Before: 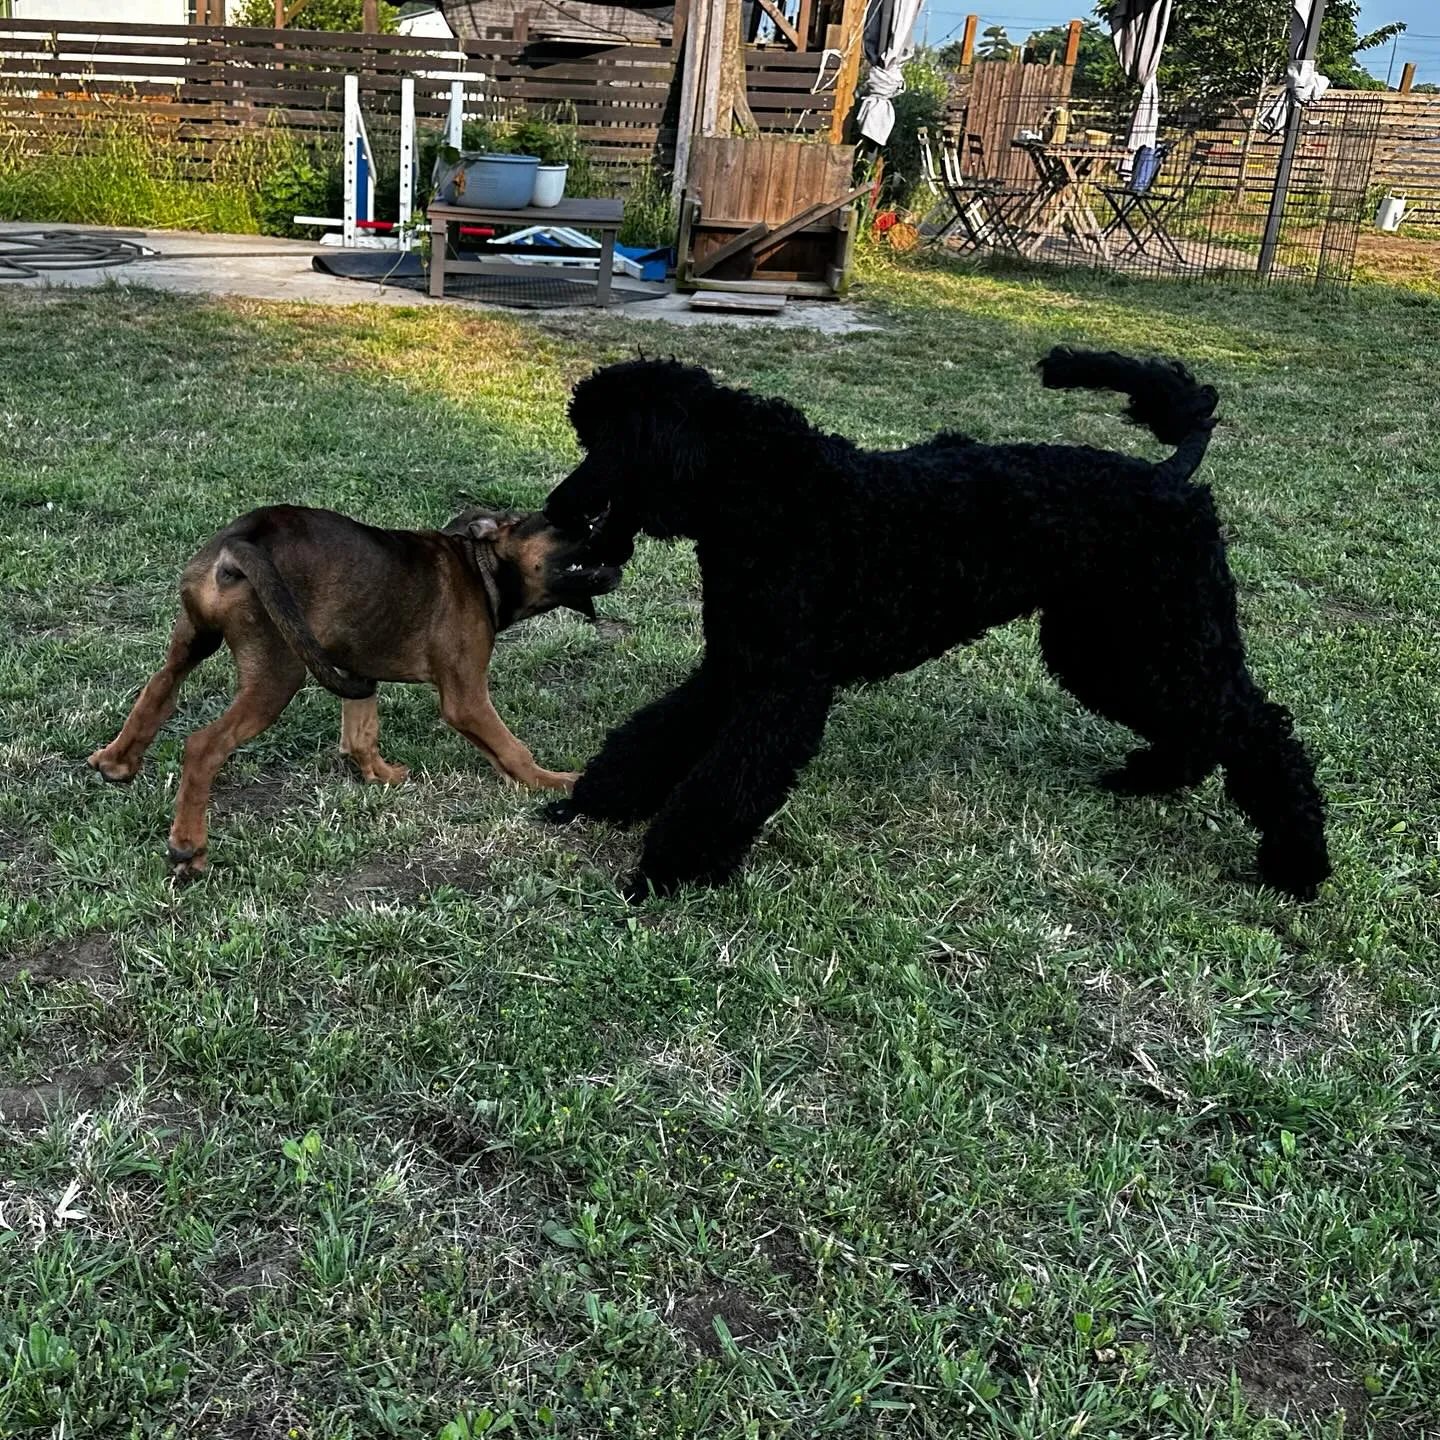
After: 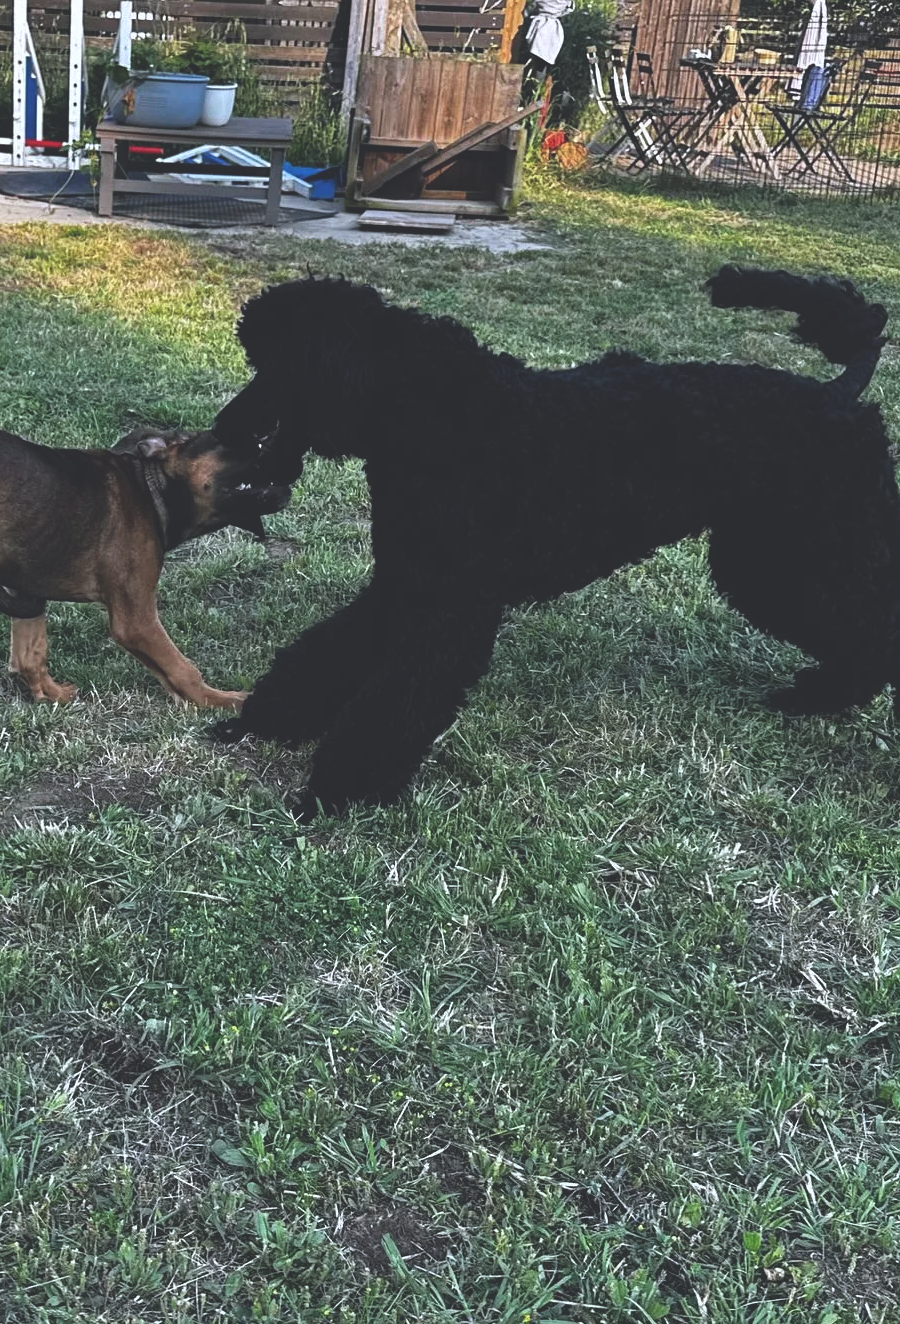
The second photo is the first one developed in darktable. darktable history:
exposure: black level correction -0.027, compensate highlight preservation false
color calibration: illuminant as shot in camera, x 0.358, y 0.373, temperature 4628.91 K
crop and rotate: left 23.047%, top 5.629%, right 14.424%, bottom 2.364%
